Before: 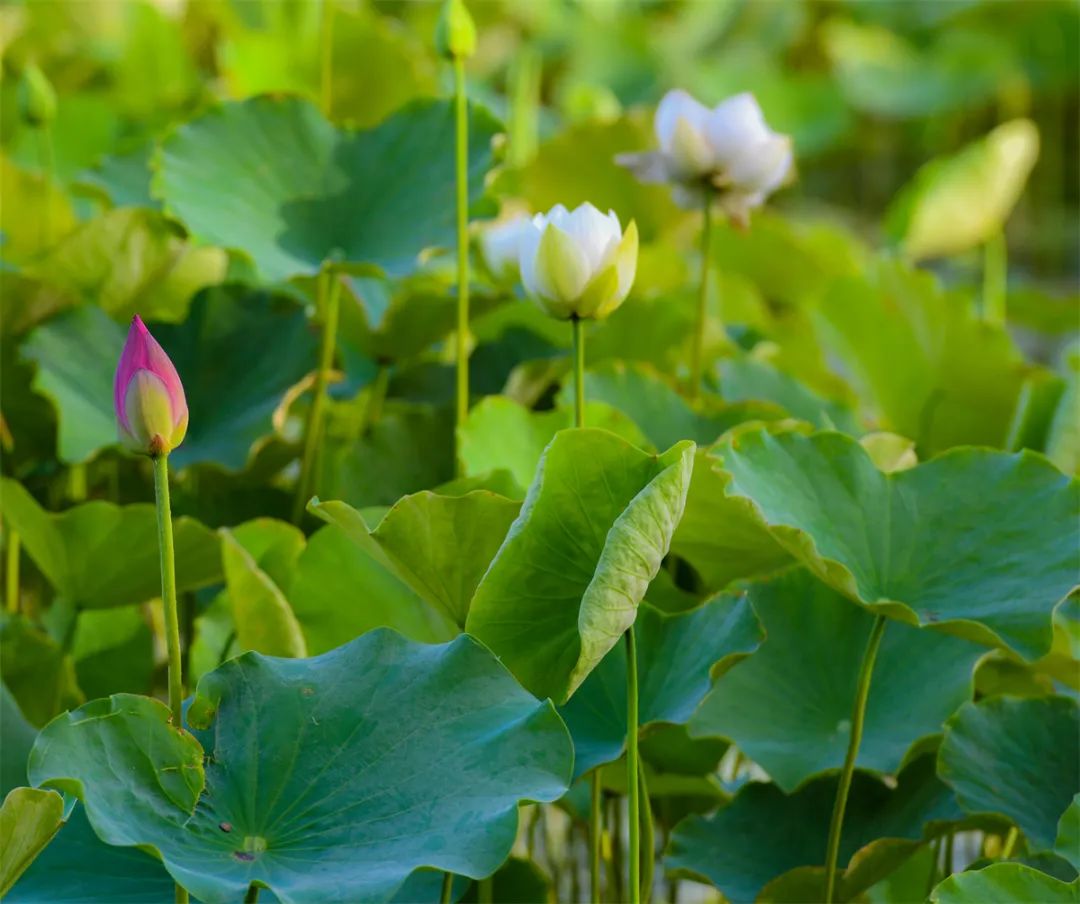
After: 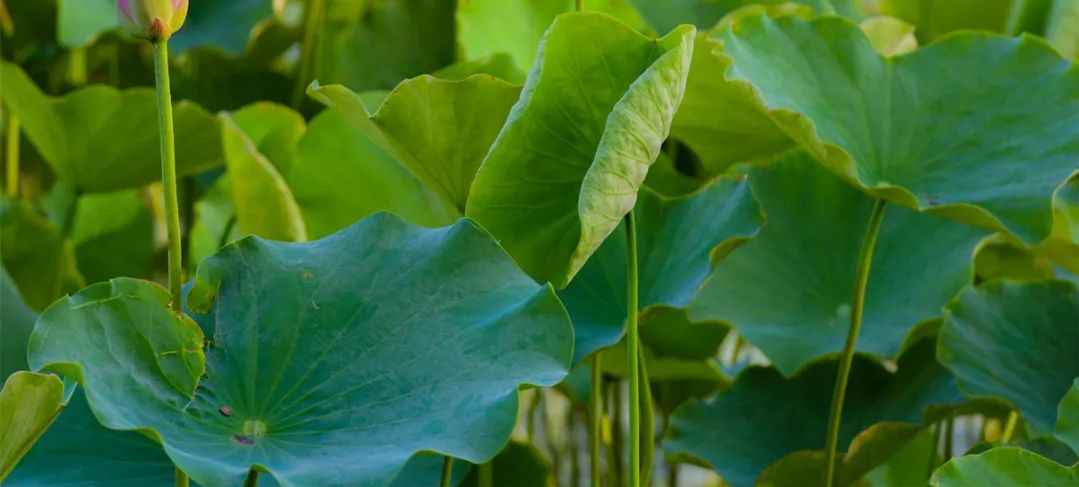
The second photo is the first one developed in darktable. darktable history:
crop and rotate: top 46.029%, right 0.056%
